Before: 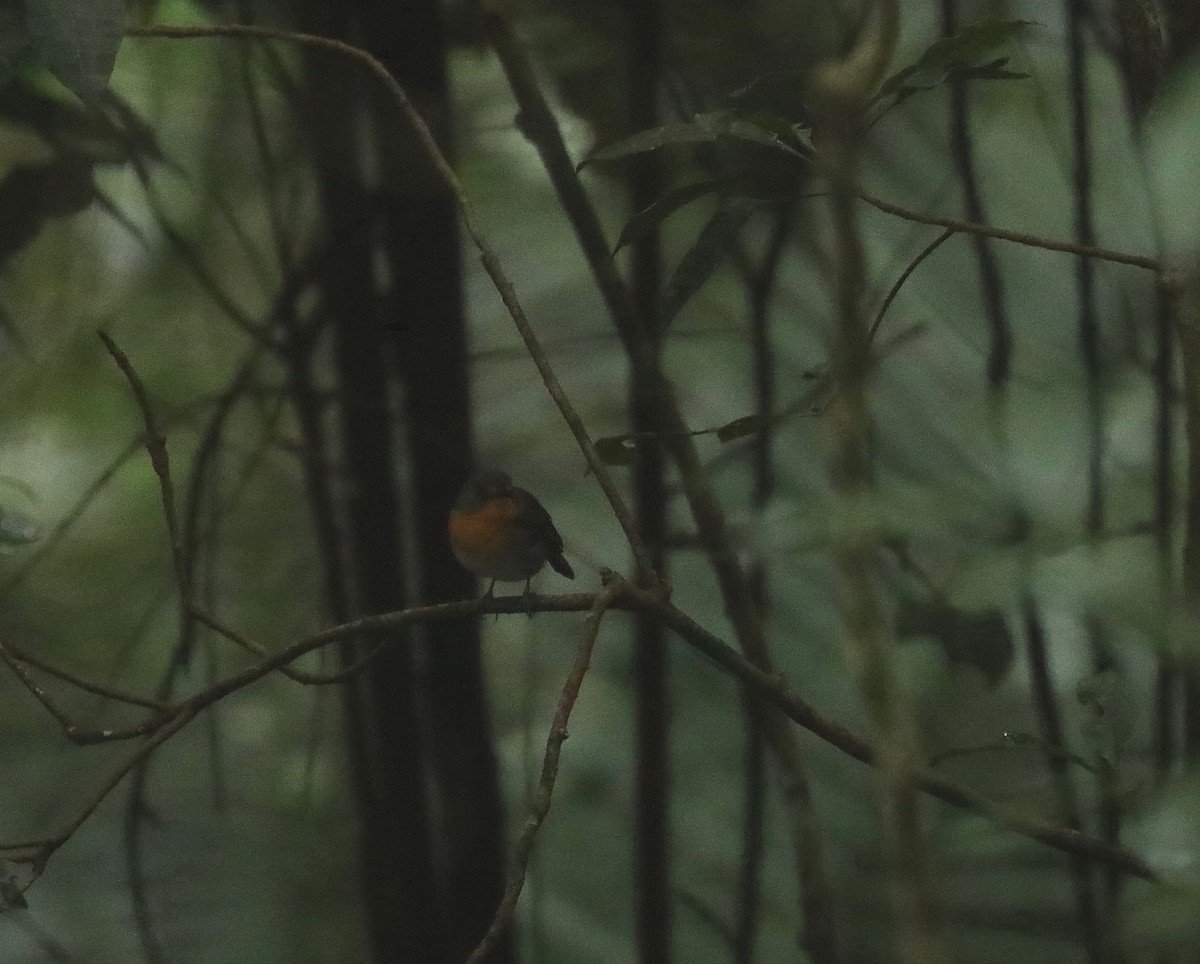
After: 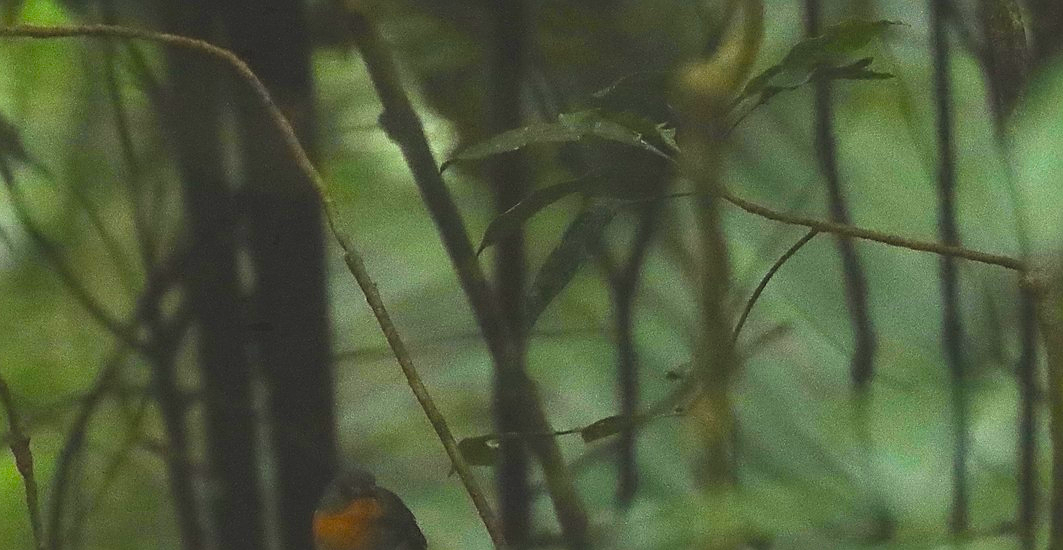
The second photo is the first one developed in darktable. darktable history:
color balance rgb: global offset › luminance 0.524%, perceptual saturation grading › global saturation 19.366%, perceptual brilliance grading › global brilliance 20.312%, global vibrance 45.803%
crop and rotate: left 11.334%, bottom 42.919%
sharpen: amount 0.476
exposure: black level correction 0, exposure 0.499 EV, compensate highlight preservation false
